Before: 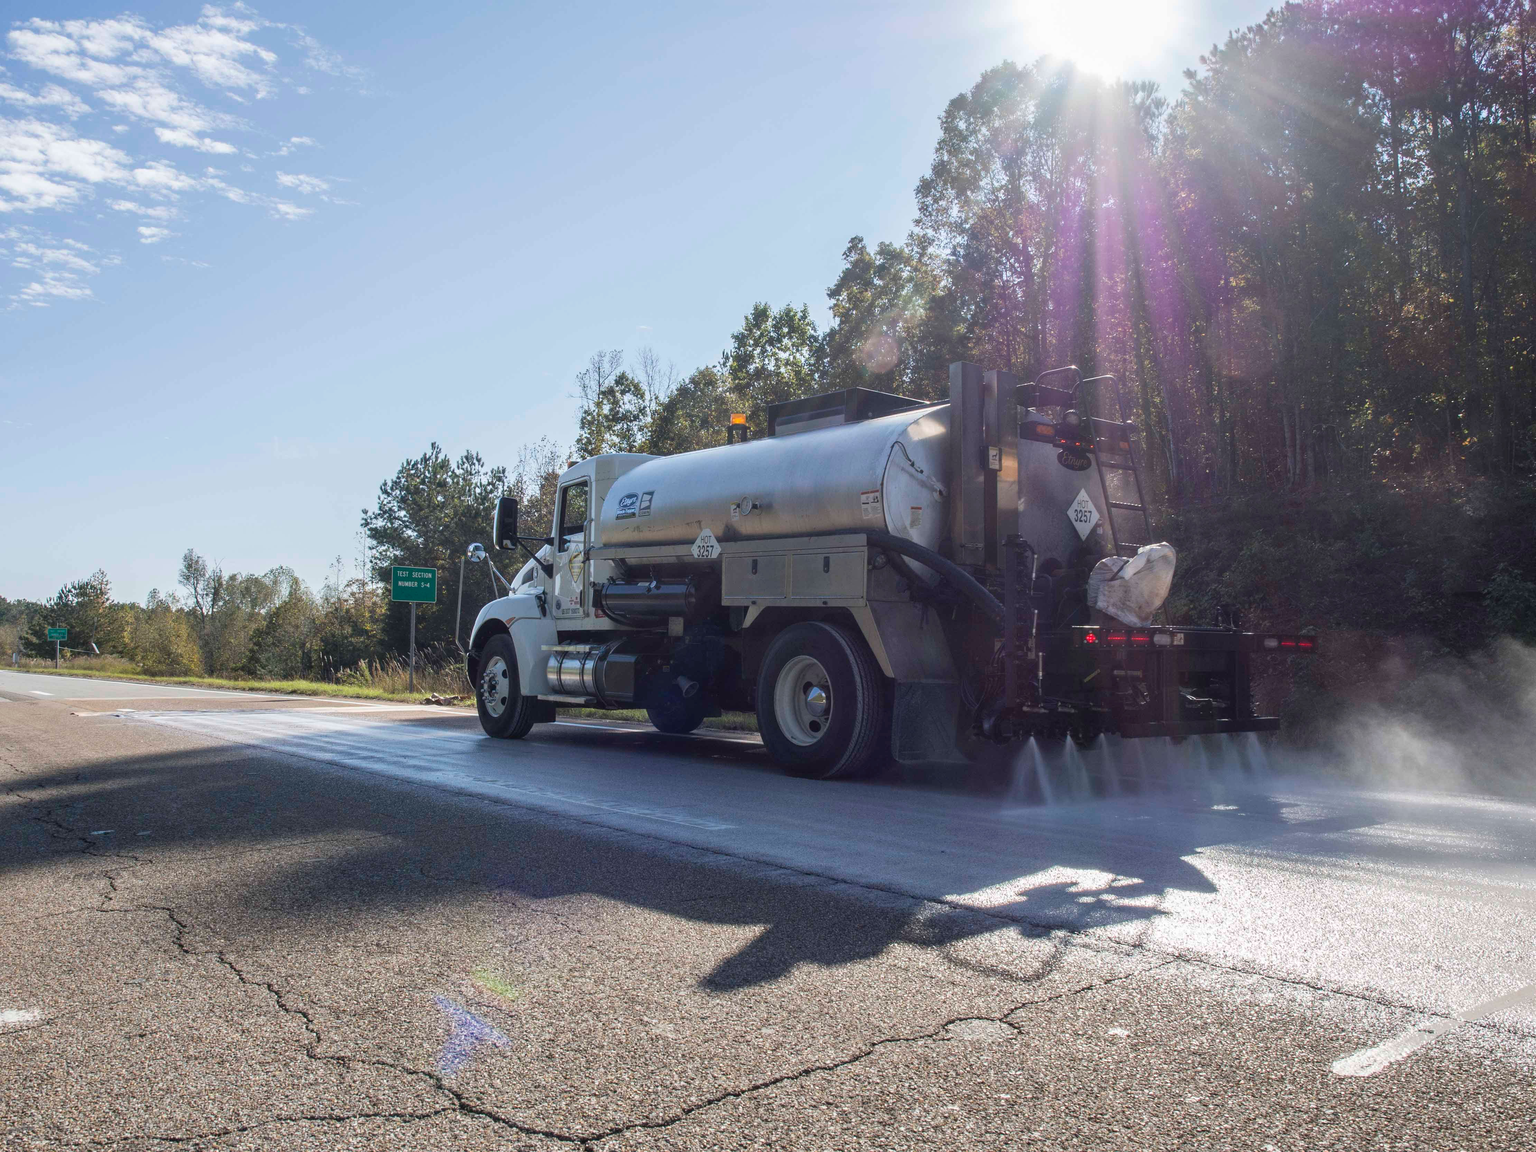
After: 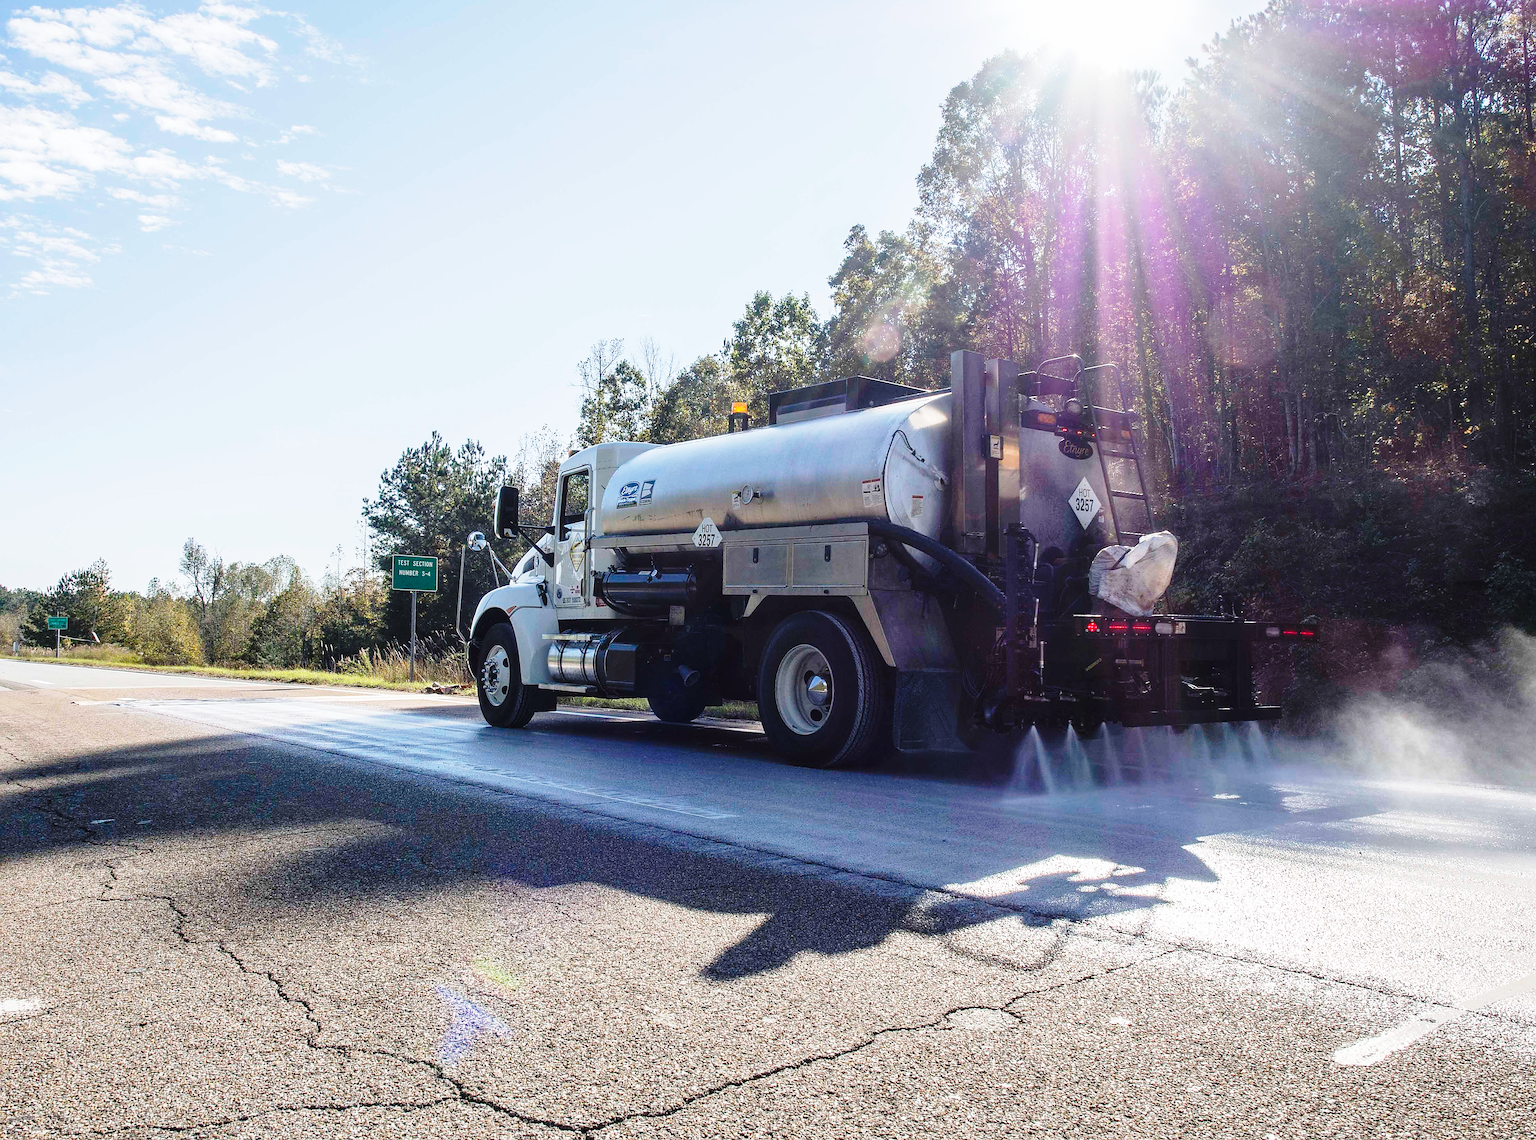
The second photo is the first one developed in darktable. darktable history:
base curve: curves: ch0 [(0, 0) (0.04, 0.03) (0.133, 0.232) (0.448, 0.748) (0.843, 0.968) (1, 1)], preserve colors none
crop: top 1.059%, right 0.093%
sharpen: radius 1.375, amount 1.261, threshold 0.62
